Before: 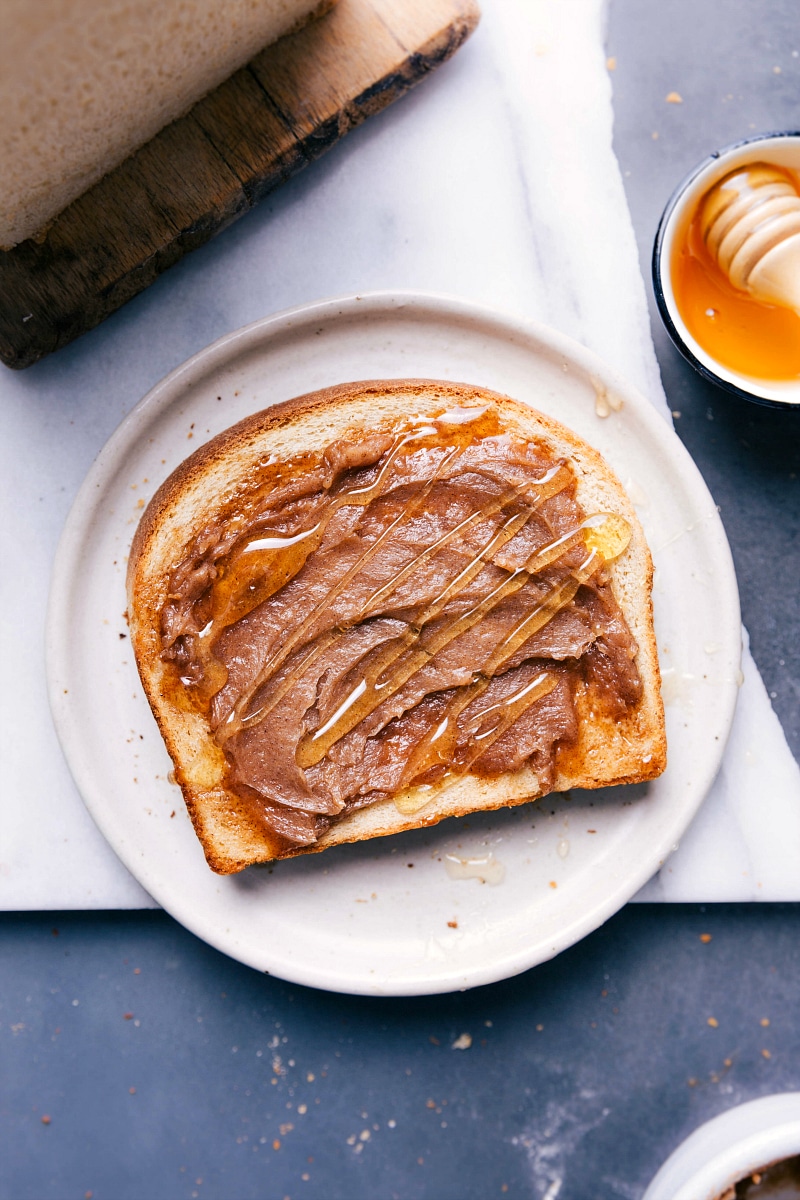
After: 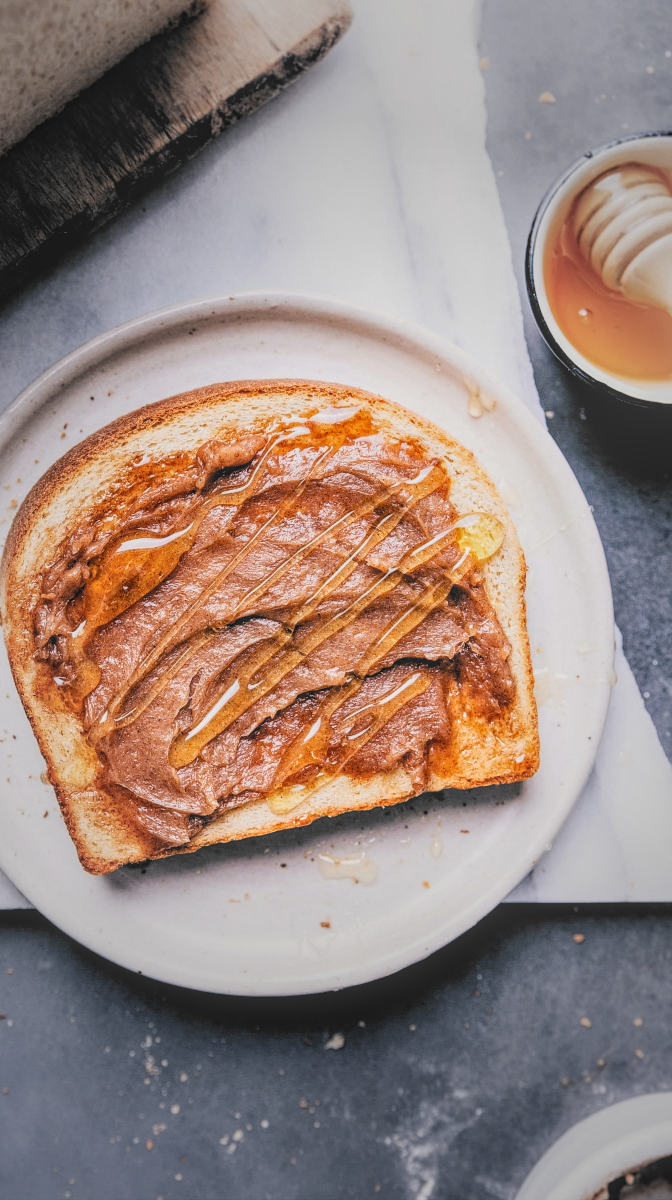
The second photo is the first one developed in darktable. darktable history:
vignetting: fall-off start 40.15%, fall-off radius 40.19%, brightness -0.337
exposure: black level correction -0.001, exposure 0.08 EV, compensate highlight preservation false
crop: left 15.902%
local contrast: highlights 66%, shadows 32%, detail 166%, midtone range 0.2
filmic rgb: black relative exposure -5.11 EV, white relative exposure 3.99 EV, hardness 2.88, contrast 1.298, highlights saturation mix -31.4%, color science v6 (2022)
